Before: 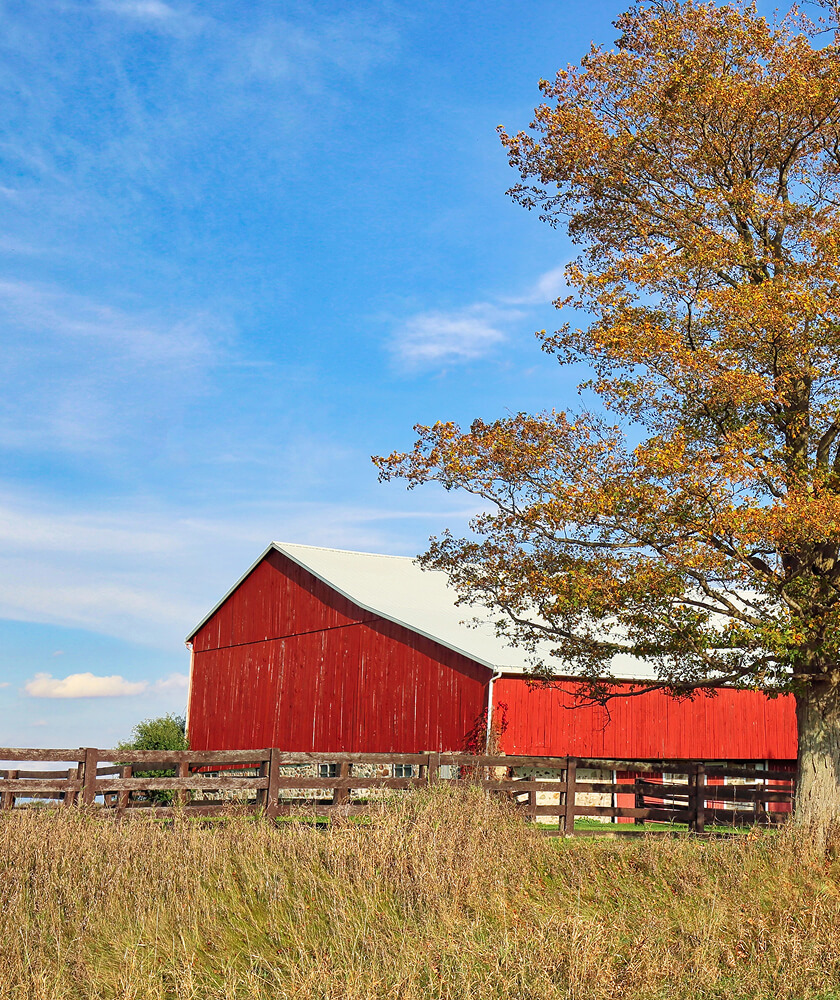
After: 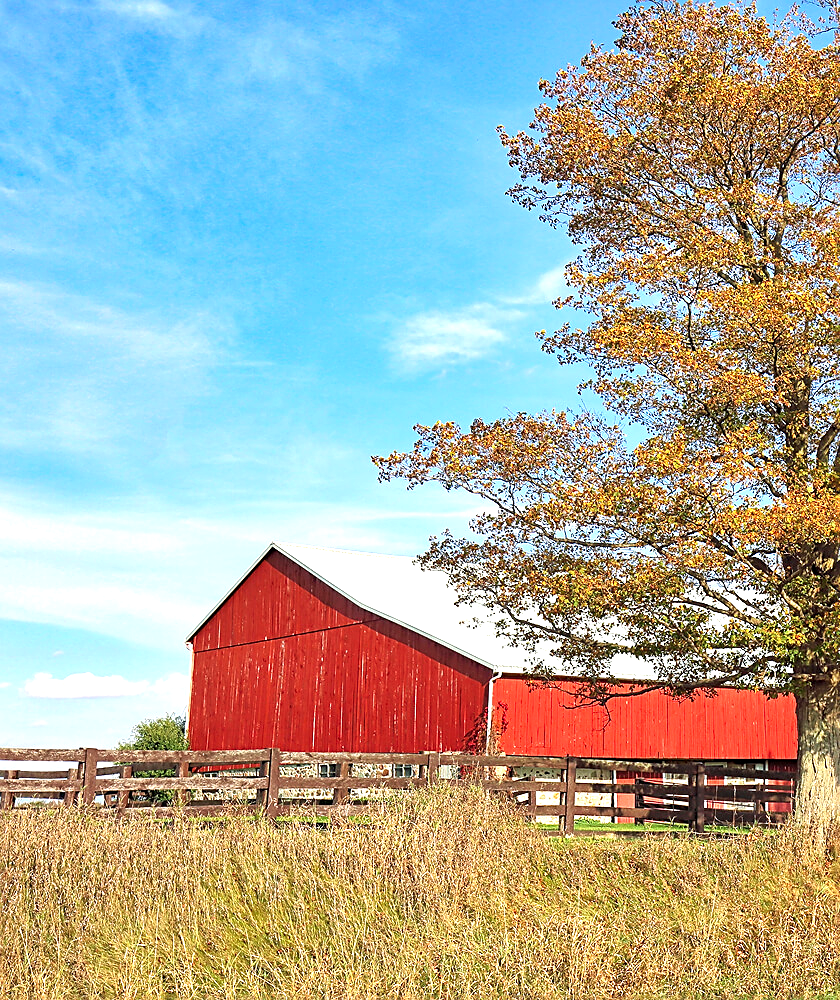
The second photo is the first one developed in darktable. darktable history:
exposure: exposure 0.74 EV, compensate highlight preservation false
sharpen: on, module defaults
